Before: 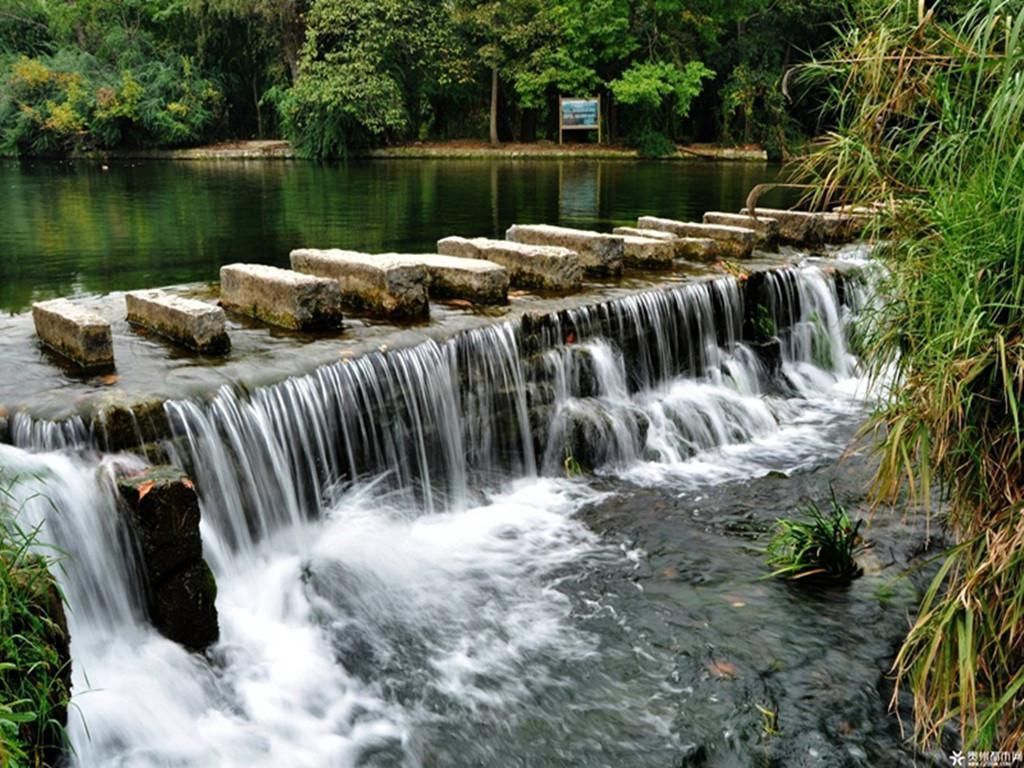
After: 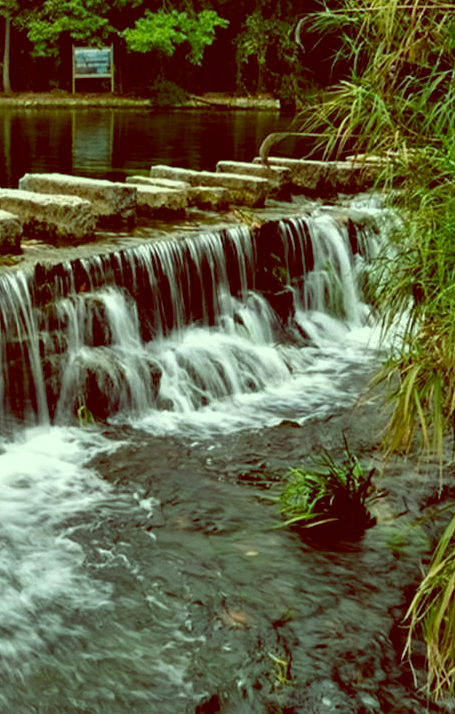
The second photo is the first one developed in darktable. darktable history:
crop: left 47.628%, top 6.643%, right 7.874%
color balance: lift [1, 1.015, 0.987, 0.985], gamma [1, 0.959, 1.042, 0.958], gain [0.927, 0.938, 1.072, 0.928], contrast 1.5%
contrast equalizer: y [[0.5 ×6], [0.5 ×6], [0.5 ×6], [0 ×6], [0, 0, 0, 0.581, 0.011, 0]]
